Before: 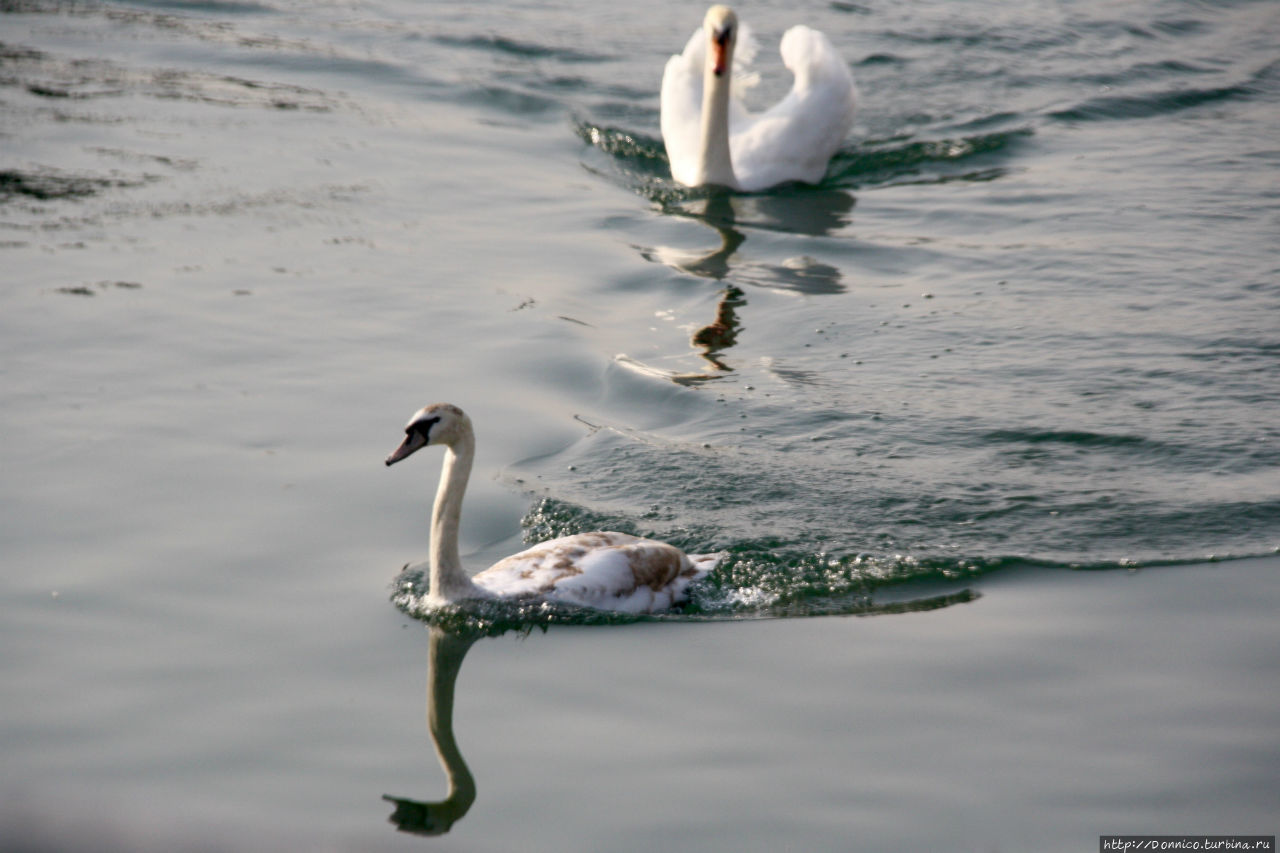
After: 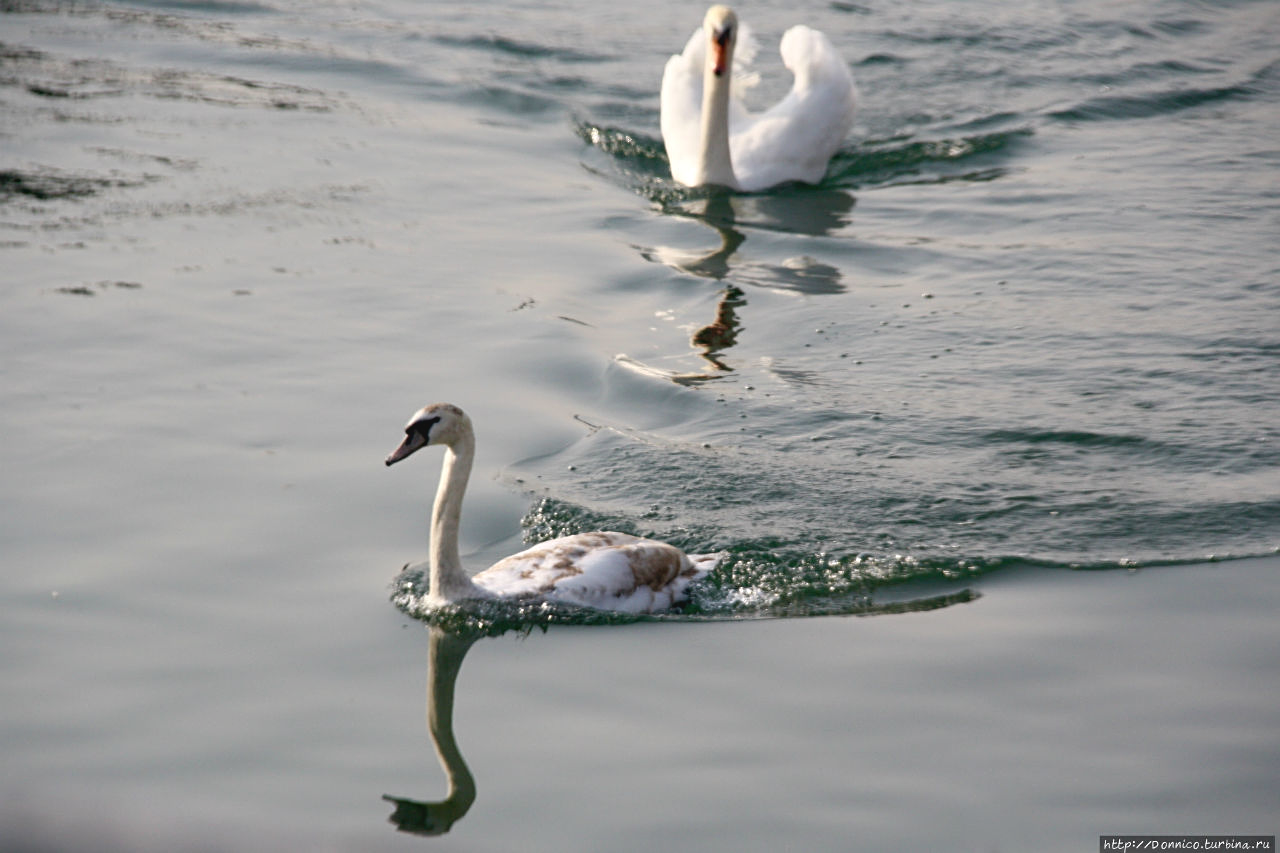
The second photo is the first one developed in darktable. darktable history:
exposure: exposure 0.203 EV, compensate highlight preservation false
sharpen: radius 2.505, amount 0.326
contrast brightness saturation: contrast -0.096, saturation -0.091
